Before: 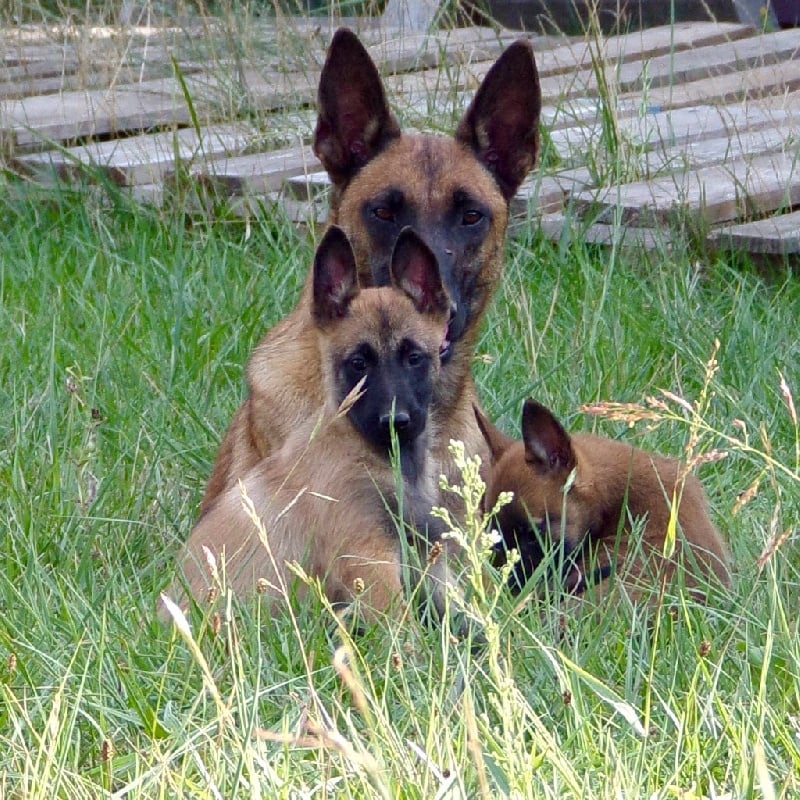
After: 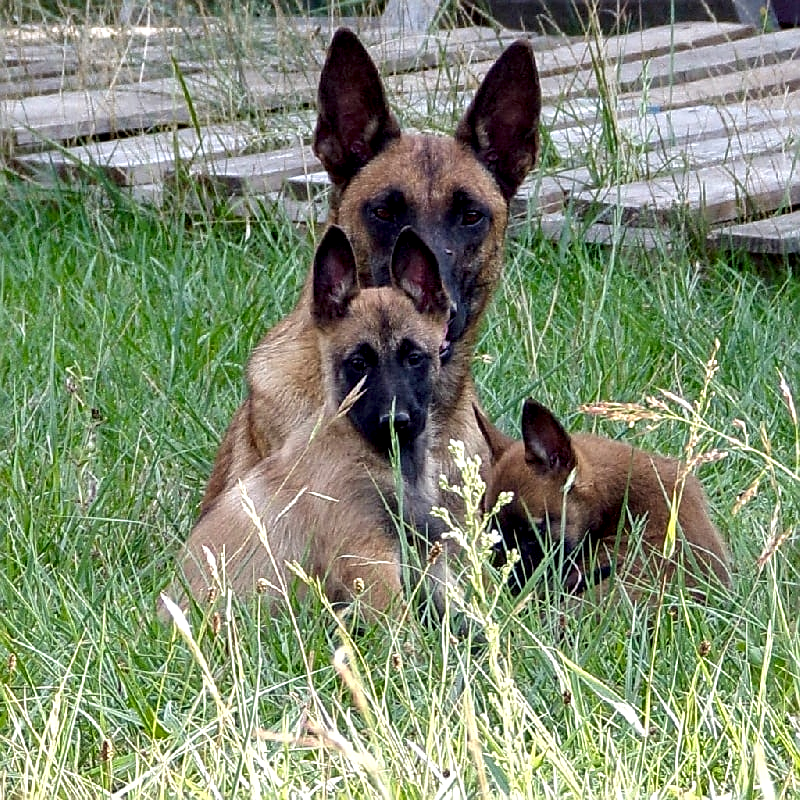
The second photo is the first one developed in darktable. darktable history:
sharpen: on, module defaults
local contrast: detail 135%, midtone range 0.75
